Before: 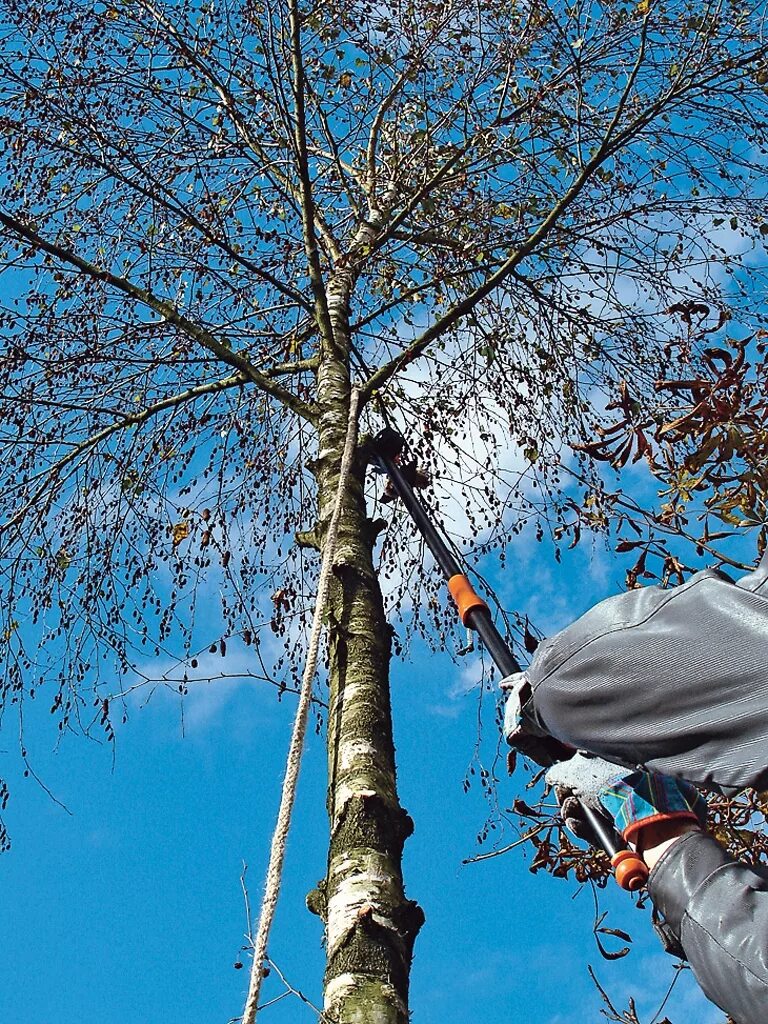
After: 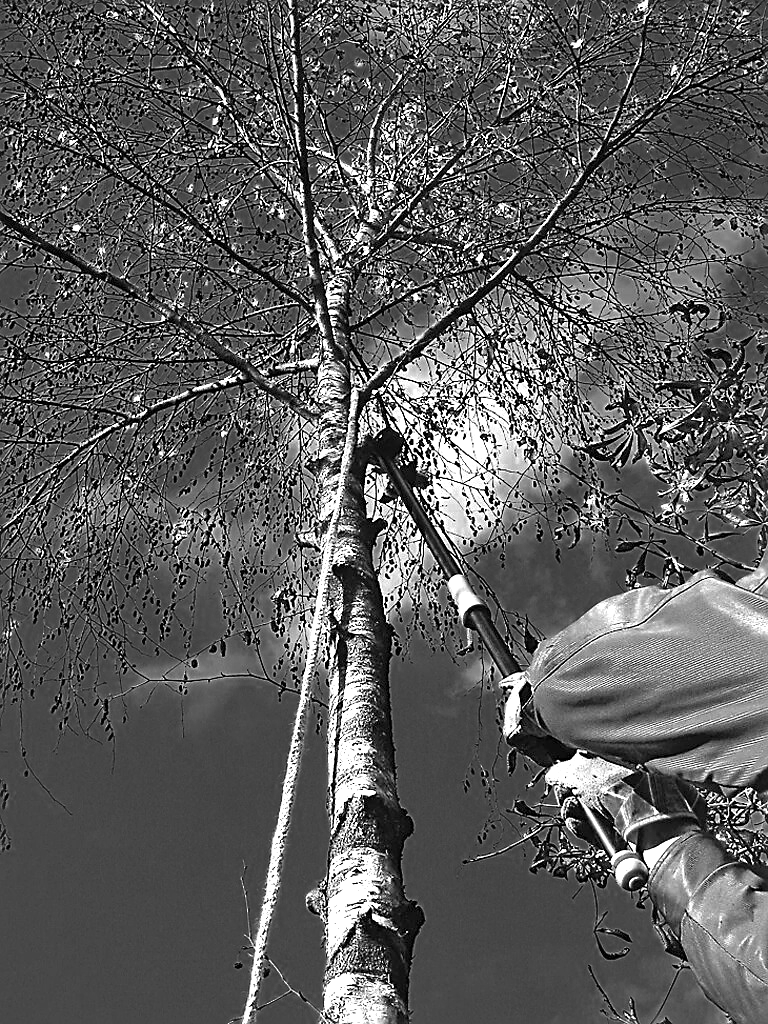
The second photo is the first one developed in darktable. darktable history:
color zones: curves: ch0 [(0, 0.554) (0.146, 0.662) (0.293, 0.86) (0.503, 0.774) (0.637, 0.106) (0.74, 0.072) (0.866, 0.488) (0.998, 0.569)]; ch1 [(0, 0) (0.143, 0) (0.286, 0) (0.429, 0) (0.571, 0) (0.714, 0) (0.857, 0)]
exposure: black level correction 0, exposure 0.5 EV, compensate exposure bias true, compensate highlight preservation false
sharpen: on, module defaults
color balance rgb: global vibrance 0.5%
